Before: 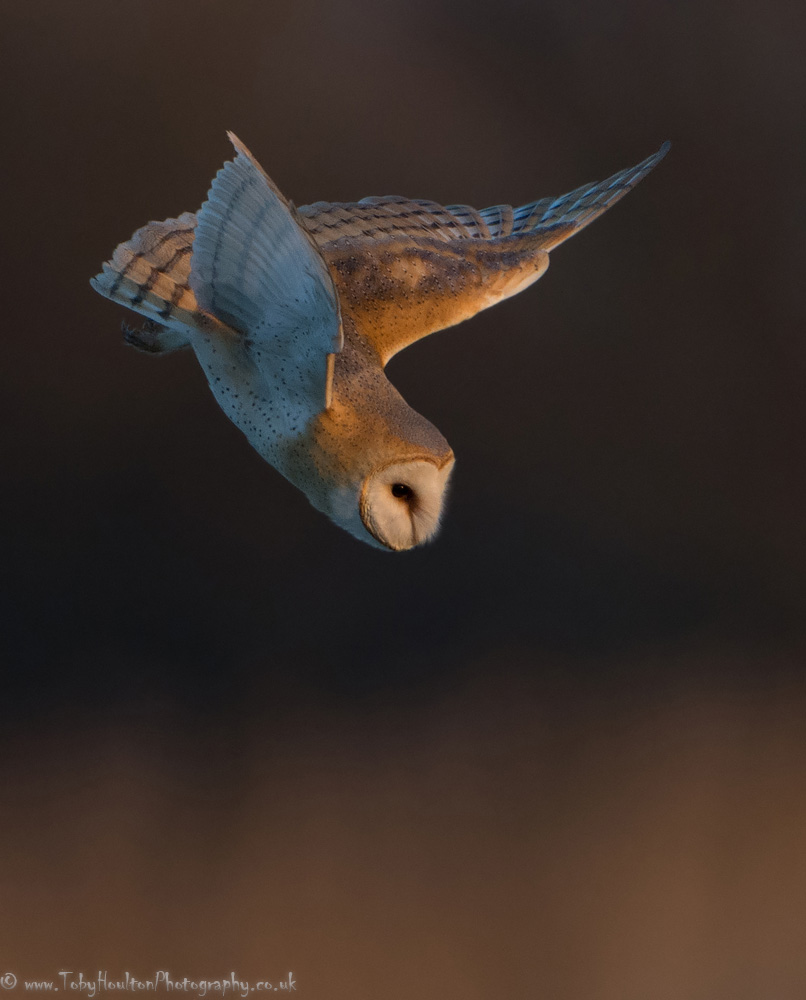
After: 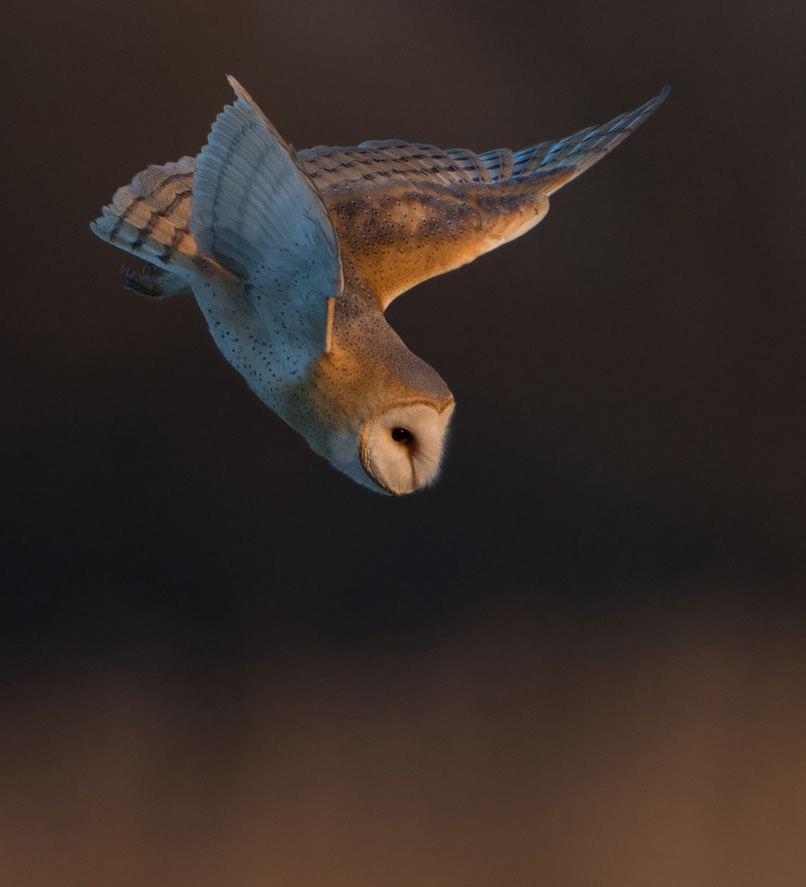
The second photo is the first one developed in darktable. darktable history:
white balance: emerald 1
crop and rotate: top 5.609%, bottom 5.609%
